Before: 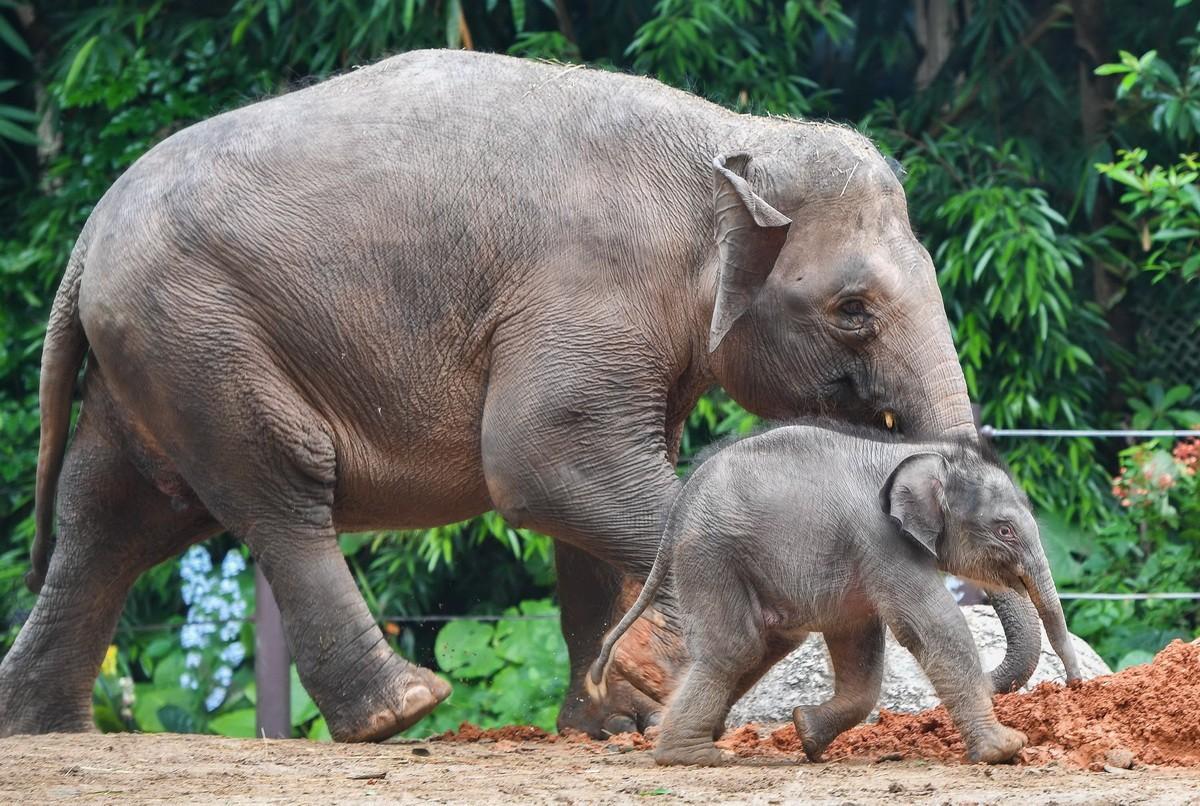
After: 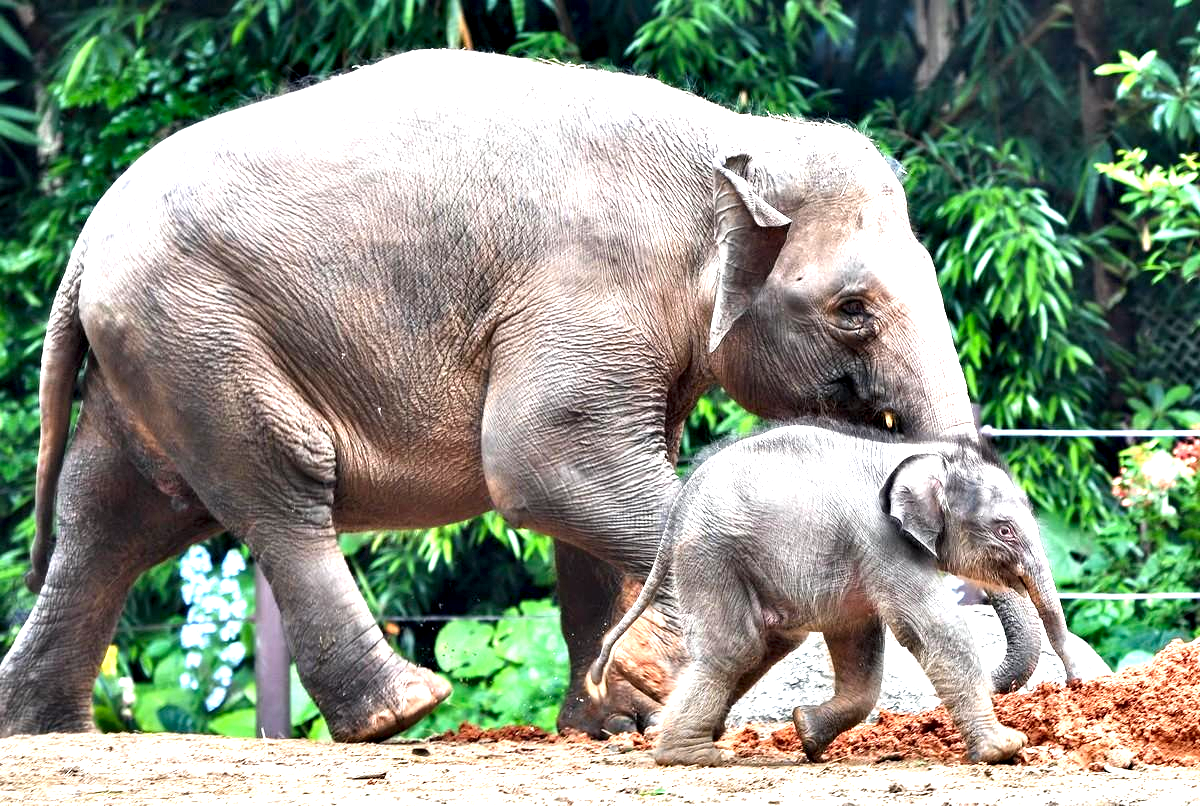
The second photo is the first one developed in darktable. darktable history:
exposure: black level correction 0.001, exposure 1.046 EV, compensate exposure bias true, compensate highlight preservation false
contrast equalizer: y [[0.6 ×6], [0.55 ×6], [0 ×6], [0 ×6], [0 ×6]]
